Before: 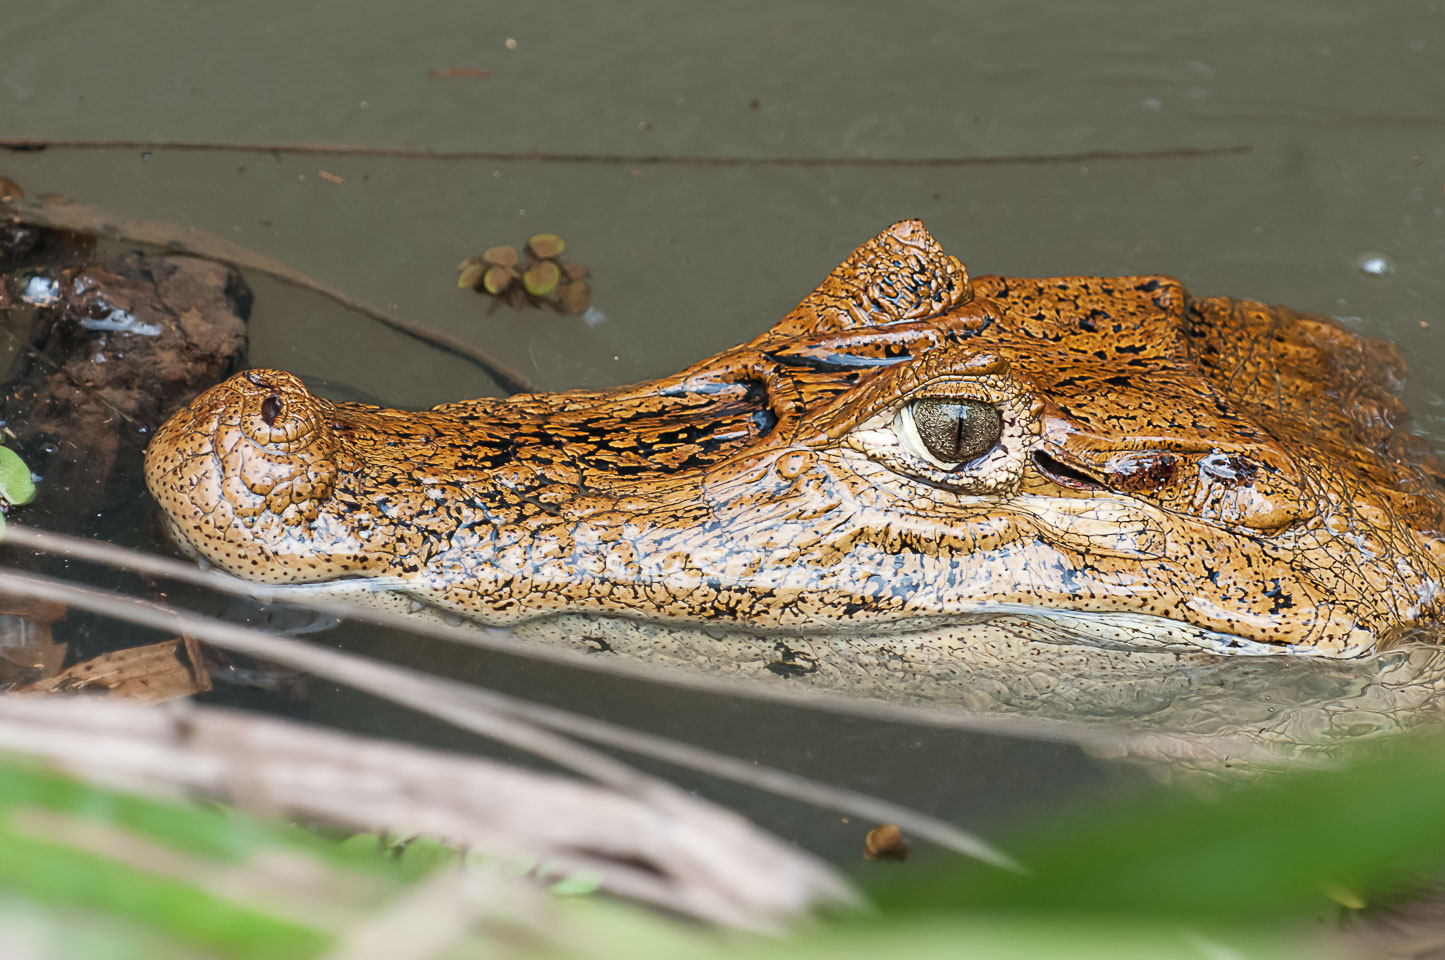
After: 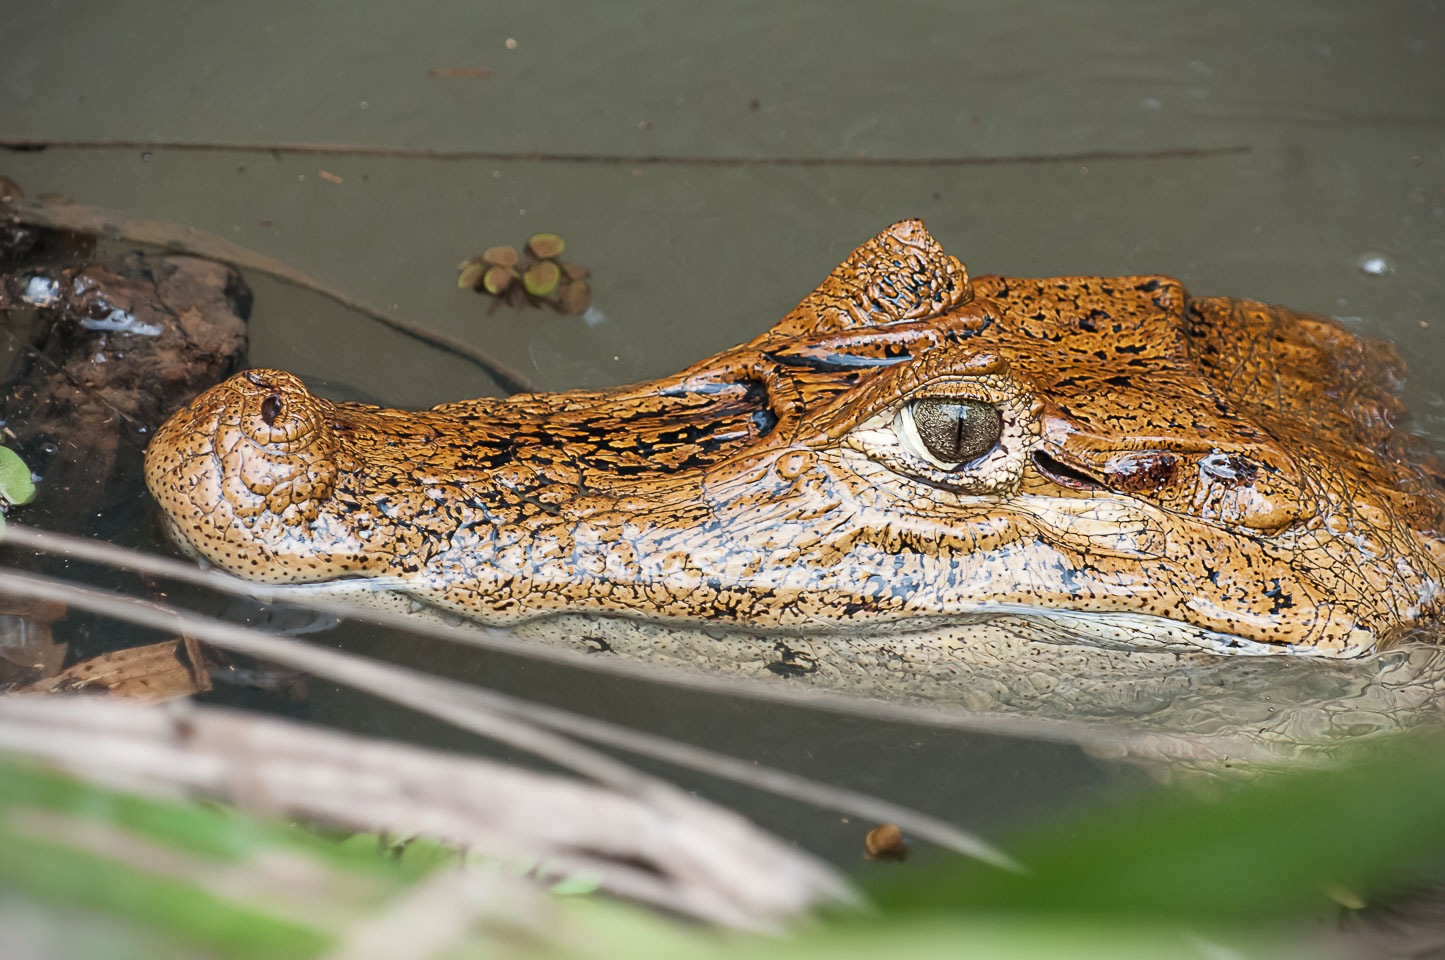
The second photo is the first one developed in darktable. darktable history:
vignetting: fall-off start 88.93%, fall-off radius 44.22%, width/height ratio 1.157, unbound false
